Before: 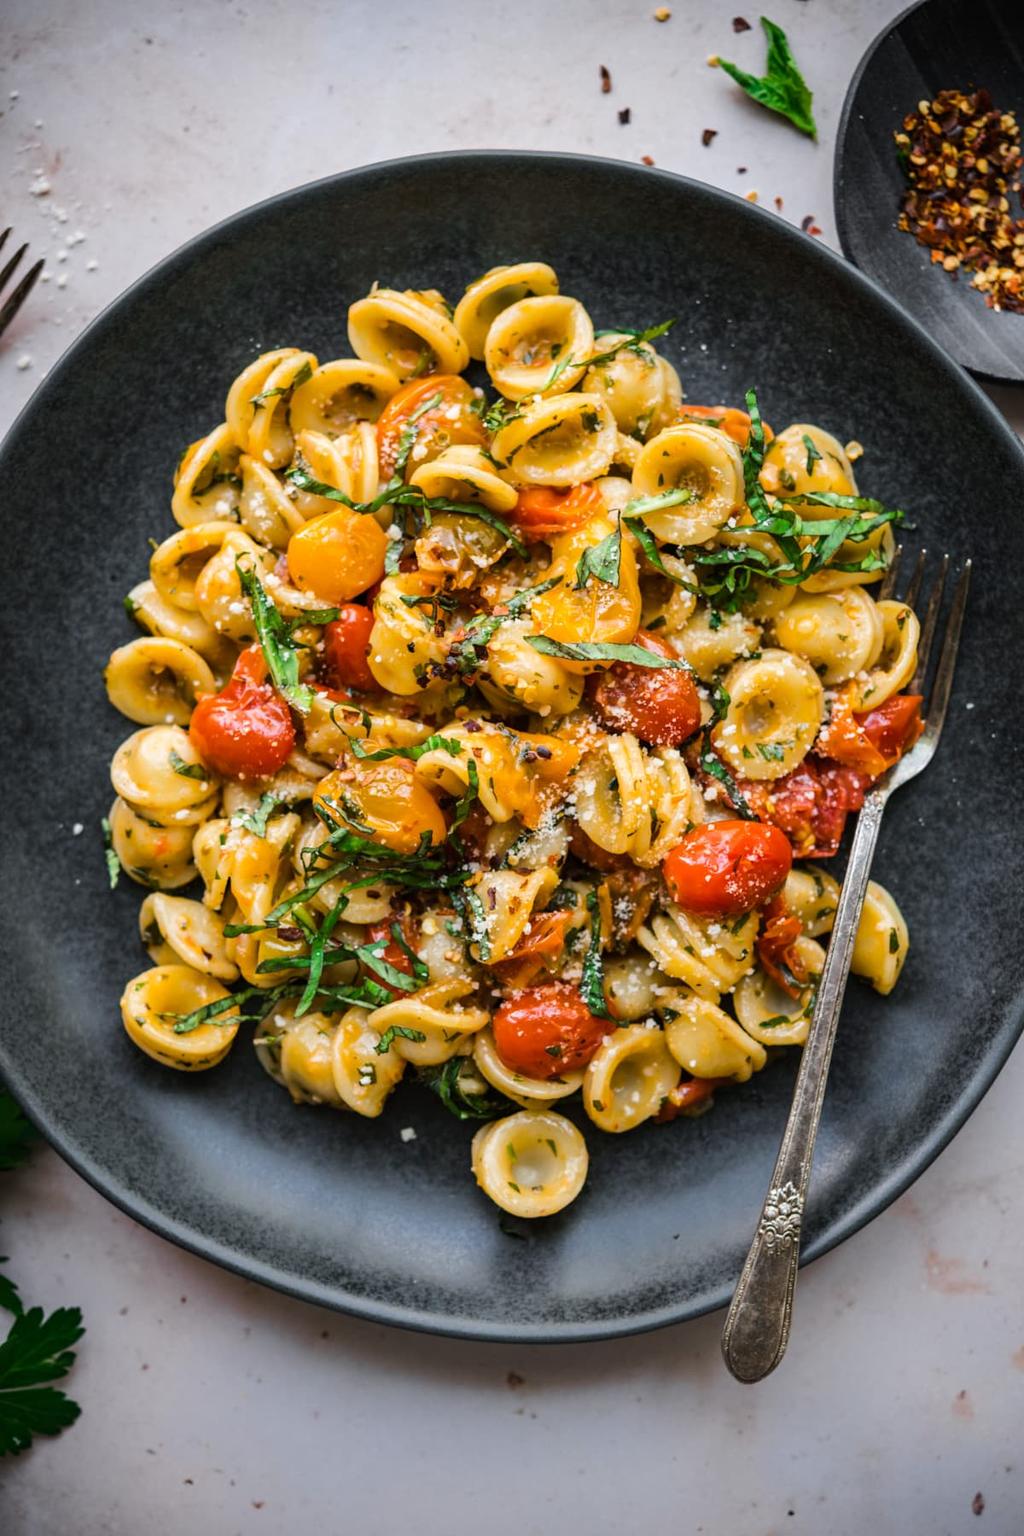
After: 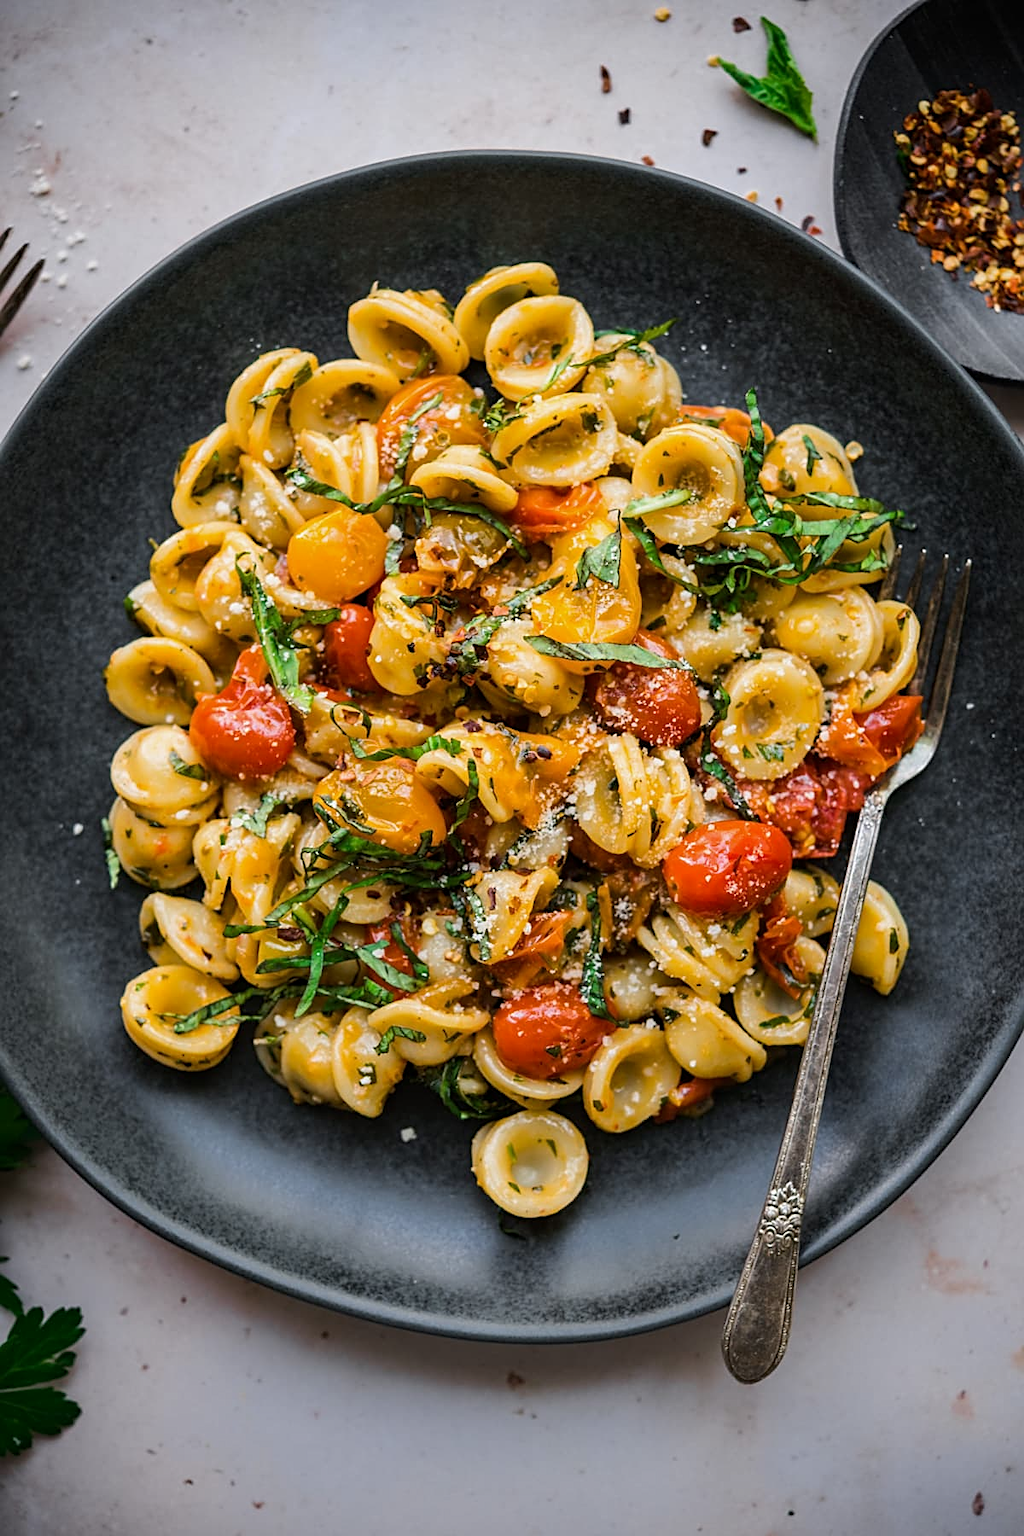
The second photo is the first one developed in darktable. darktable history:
exposure: black level correction 0.001, exposure -0.125 EV, compensate highlight preservation false
sharpen: on, module defaults
